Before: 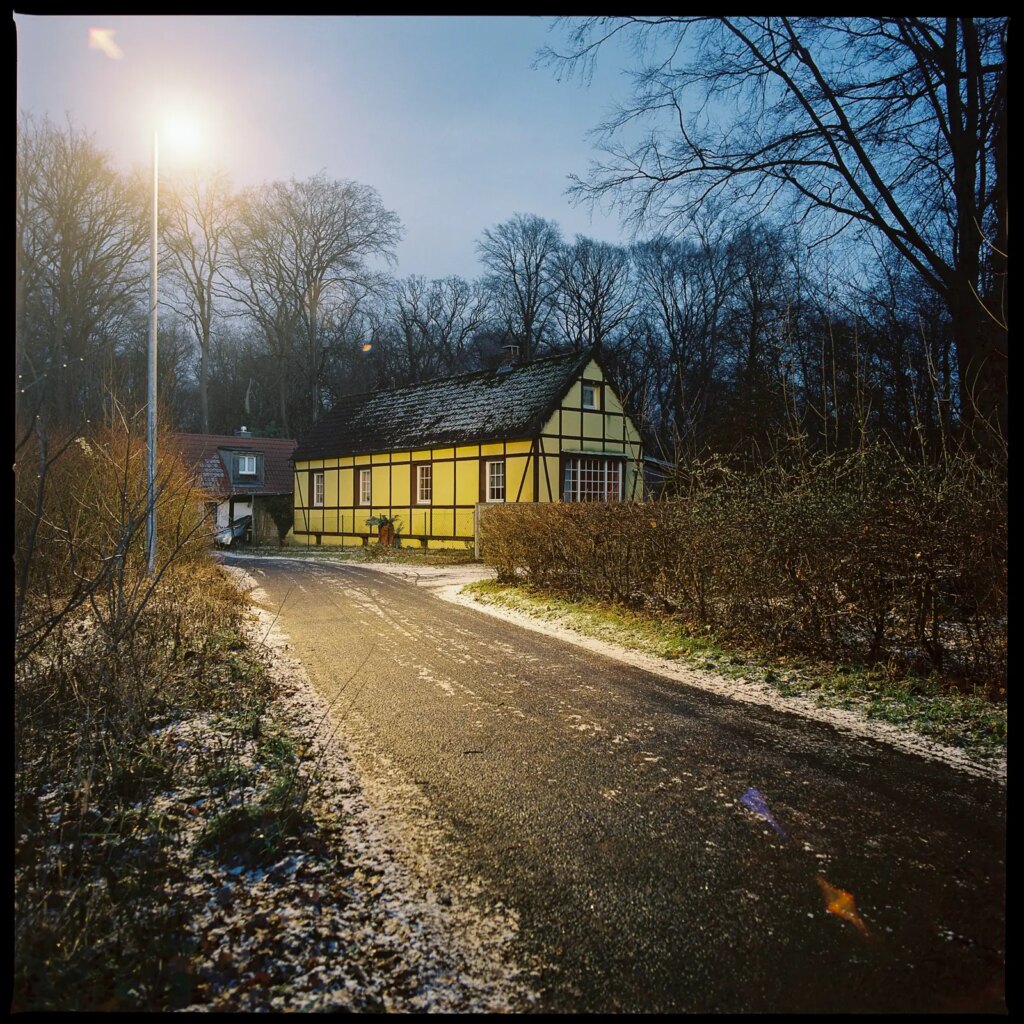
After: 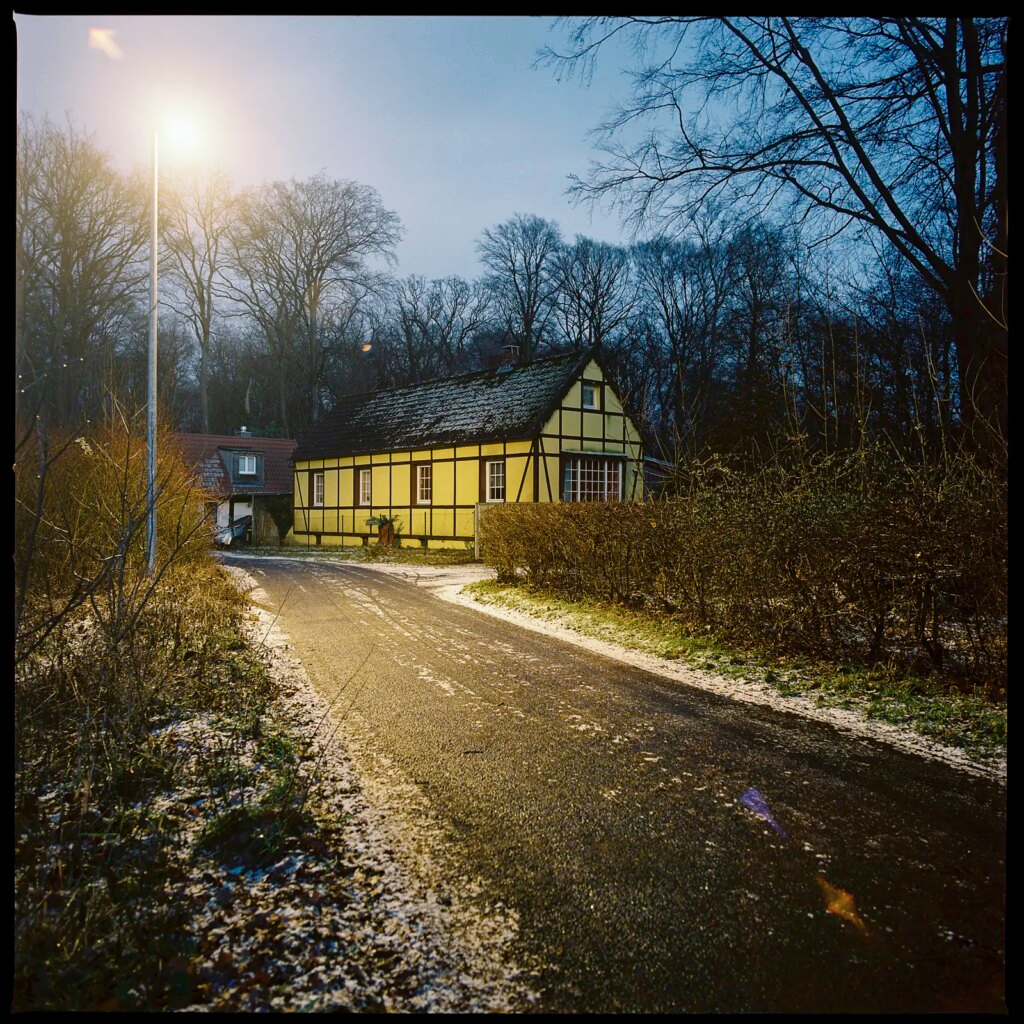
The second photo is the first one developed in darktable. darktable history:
contrast brightness saturation: contrast 0.1, saturation -0.3
color balance rgb: perceptual saturation grading › global saturation 20%, perceptual saturation grading › highlights -25%, perceptual saturation grading › shadows 25%, global vibrance 50%
